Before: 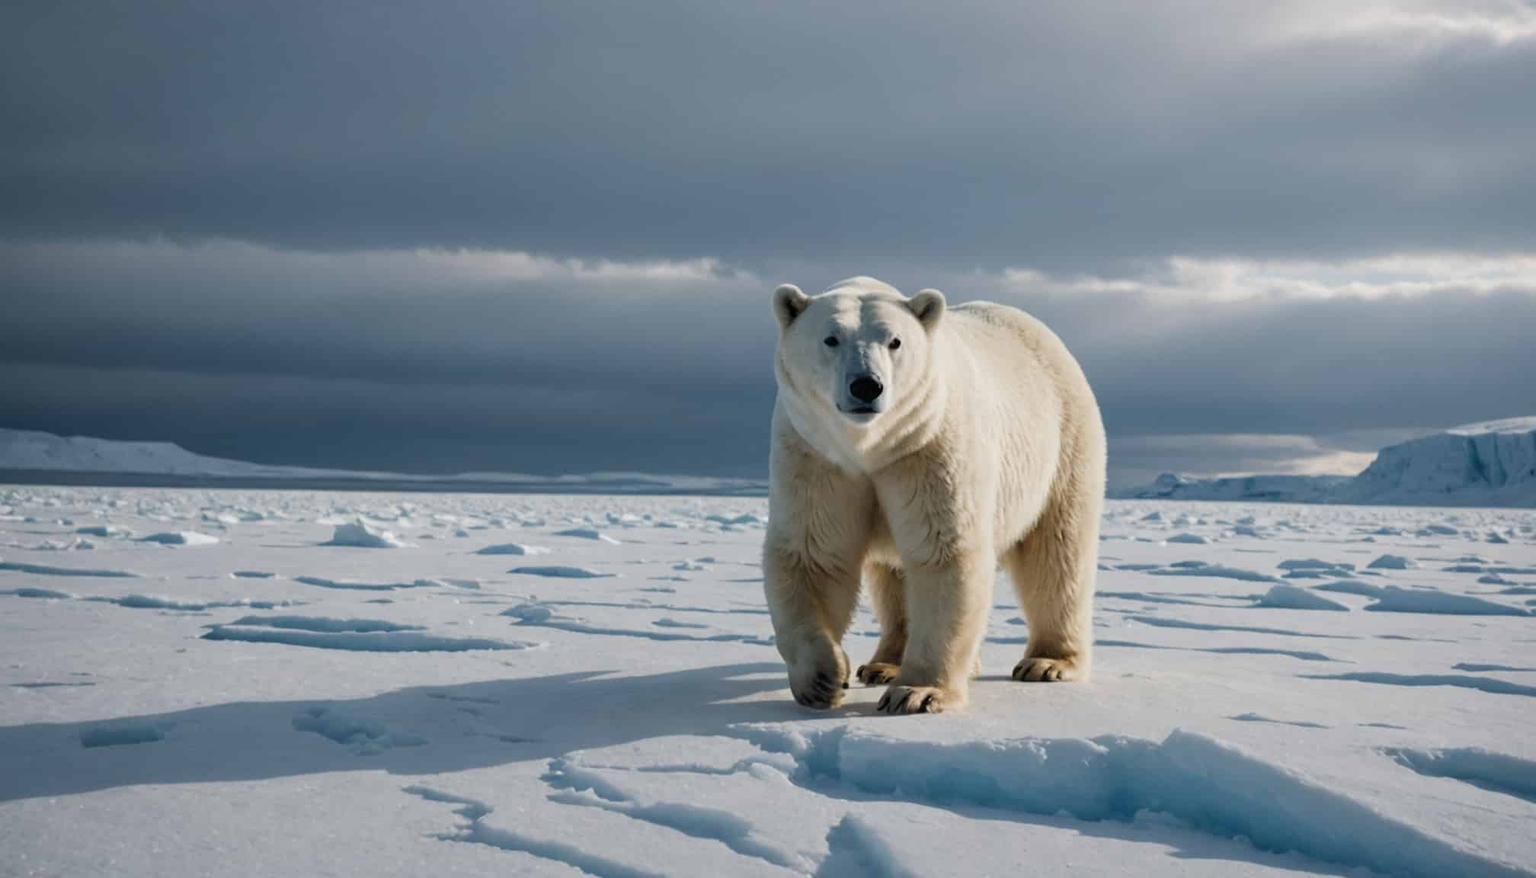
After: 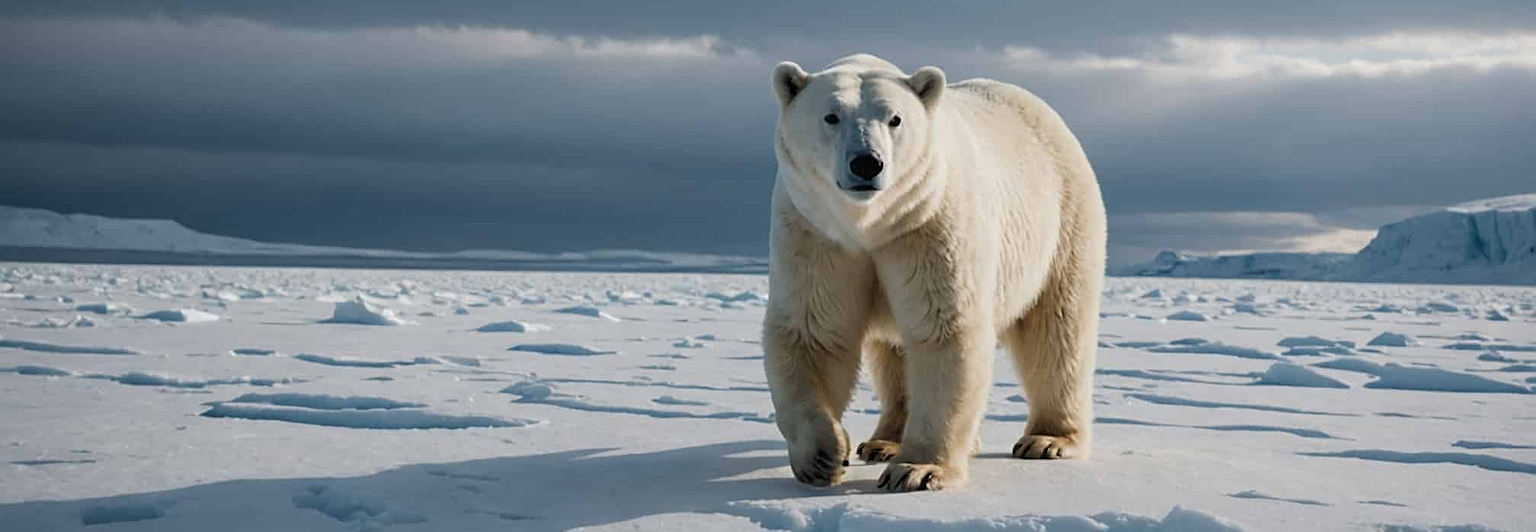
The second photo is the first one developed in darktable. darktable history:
crop and rotate: top 25.357%, bottom 13.942%
sharpen: on, module defaults
